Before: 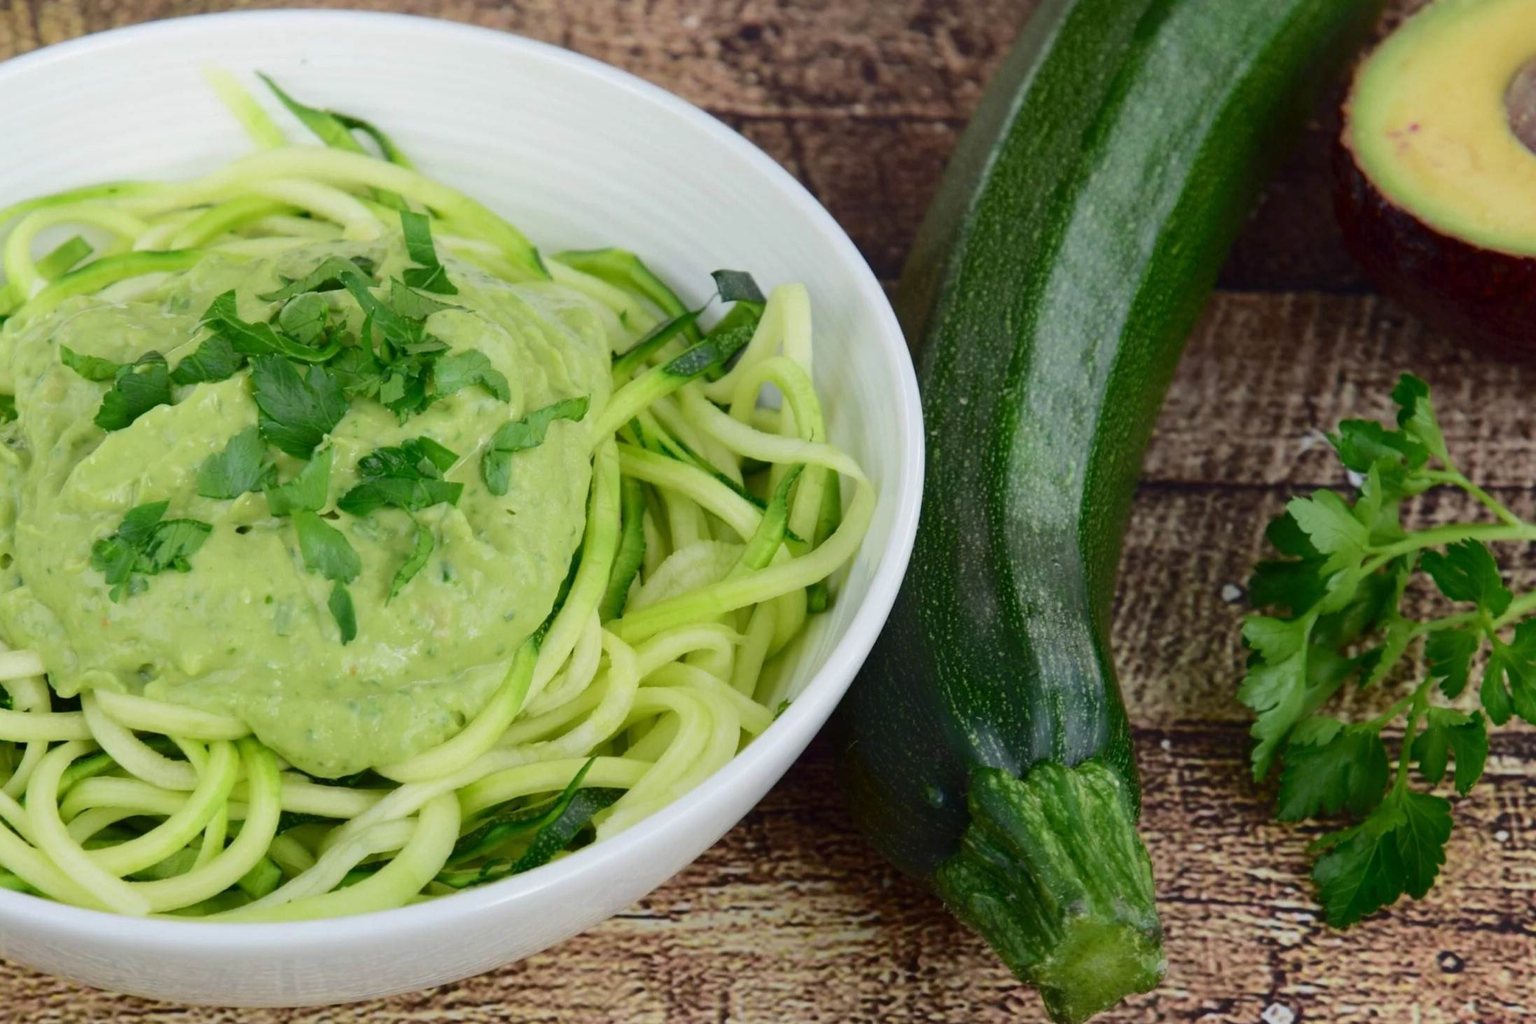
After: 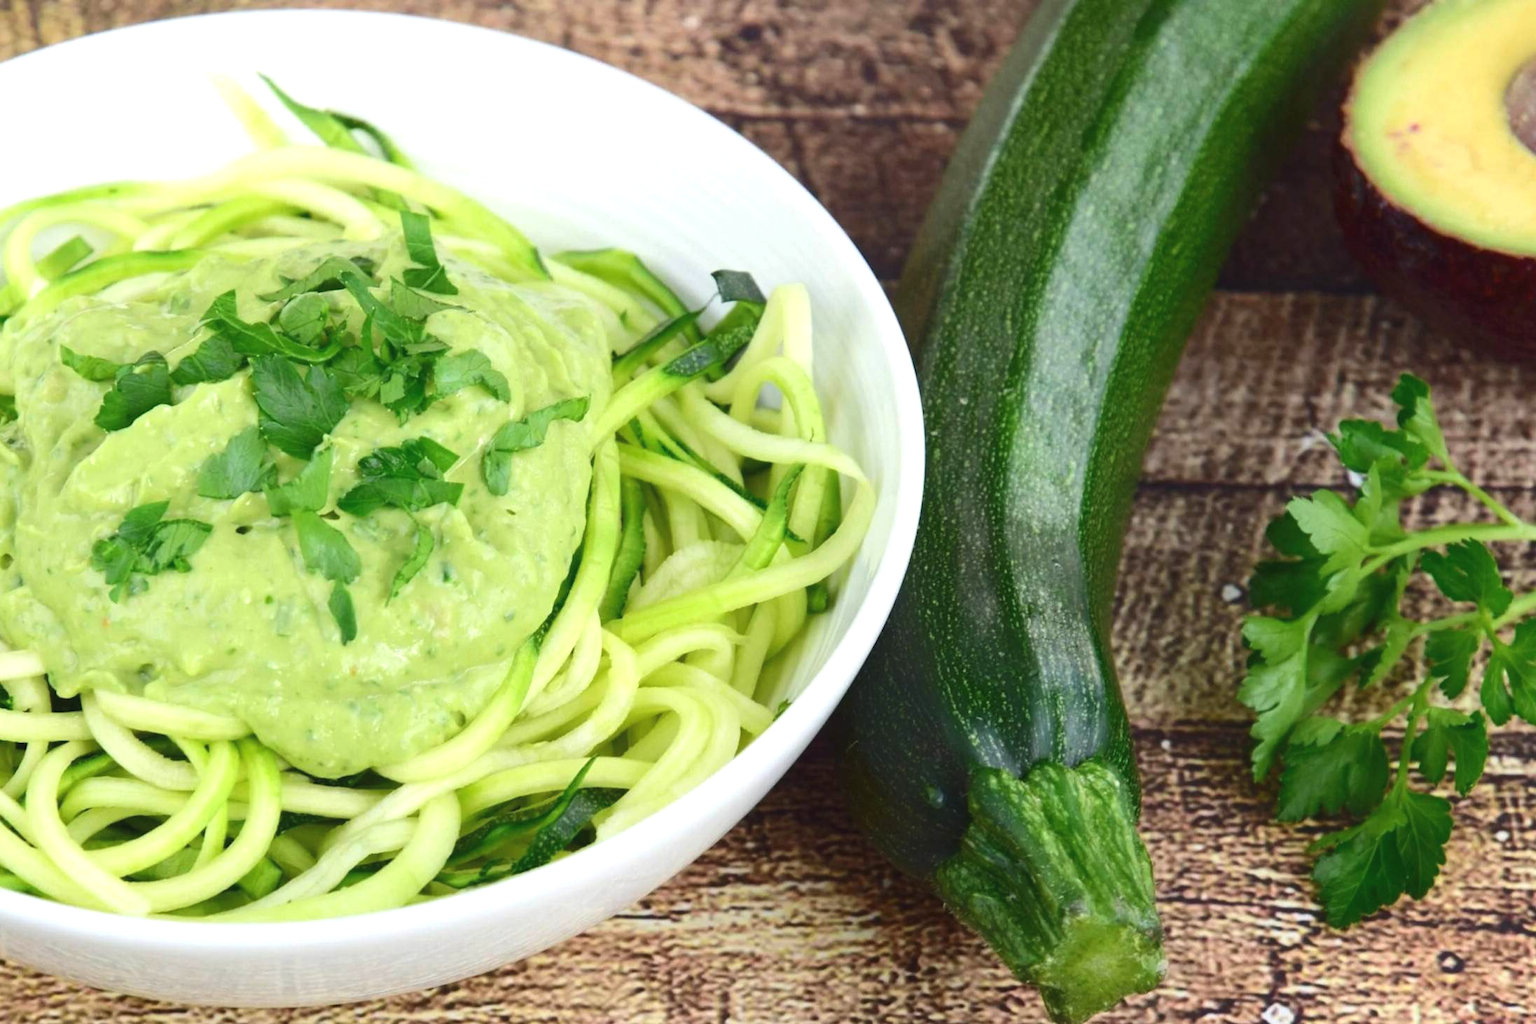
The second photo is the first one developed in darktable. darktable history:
exposure: black level correction -0.002, exposure 0.715 EV, compensate exposure bias true, compensate highlight preservation false
